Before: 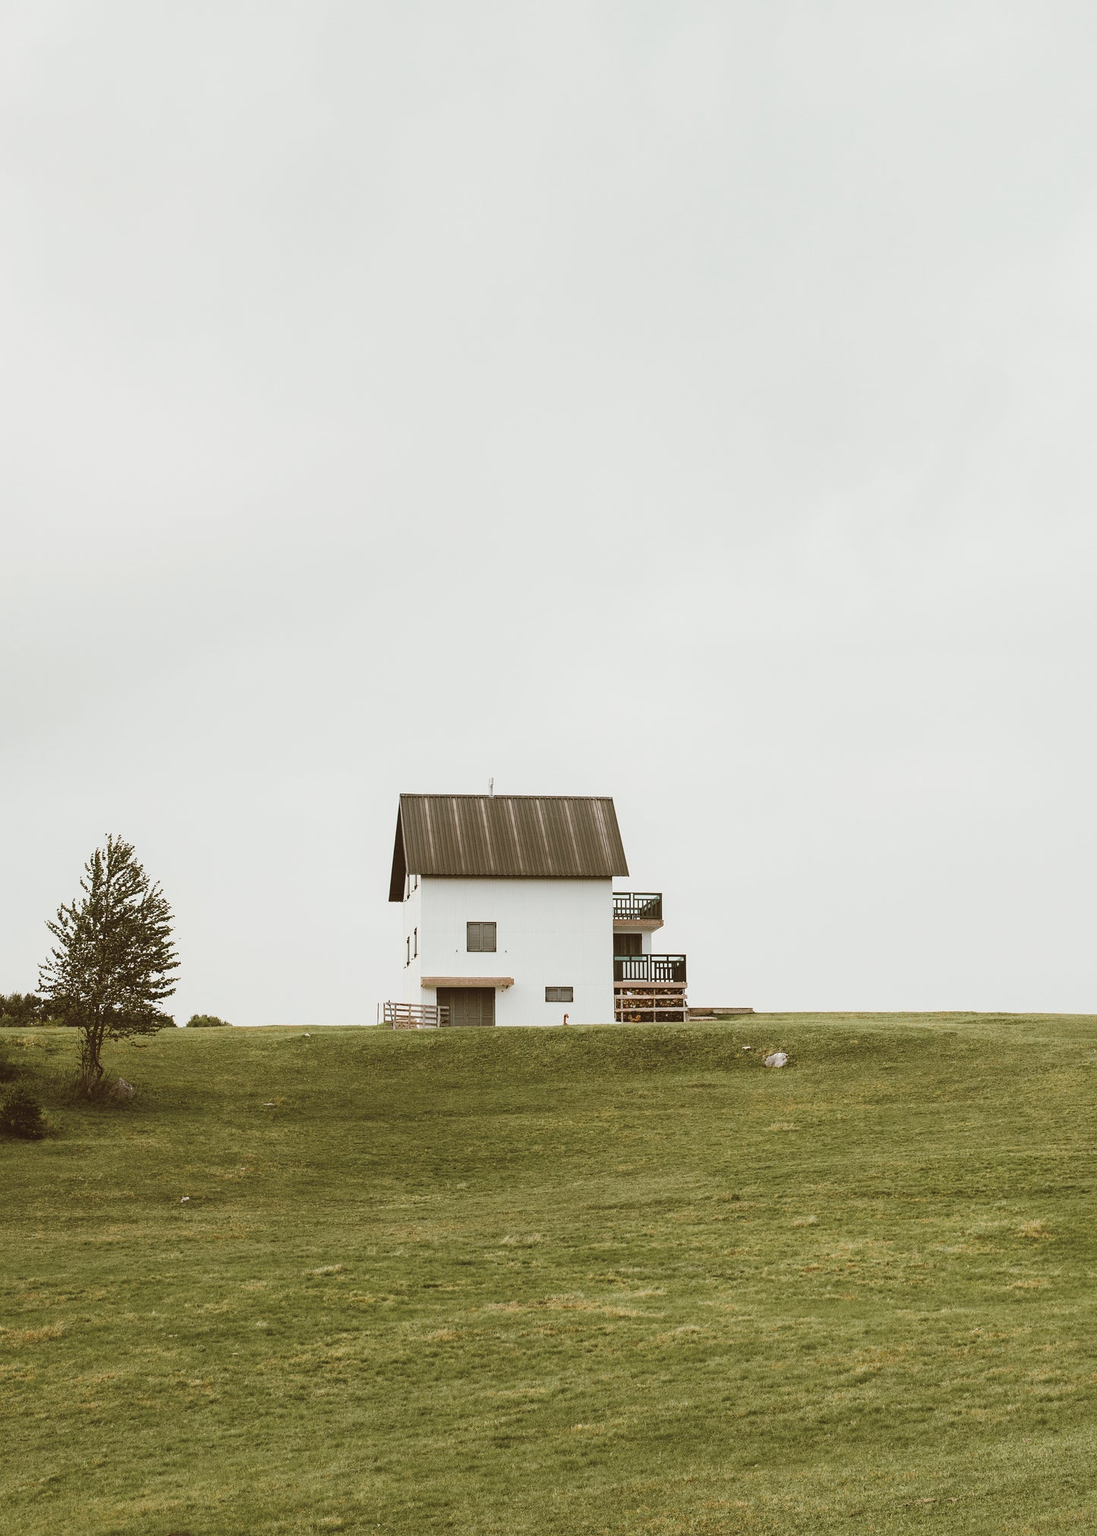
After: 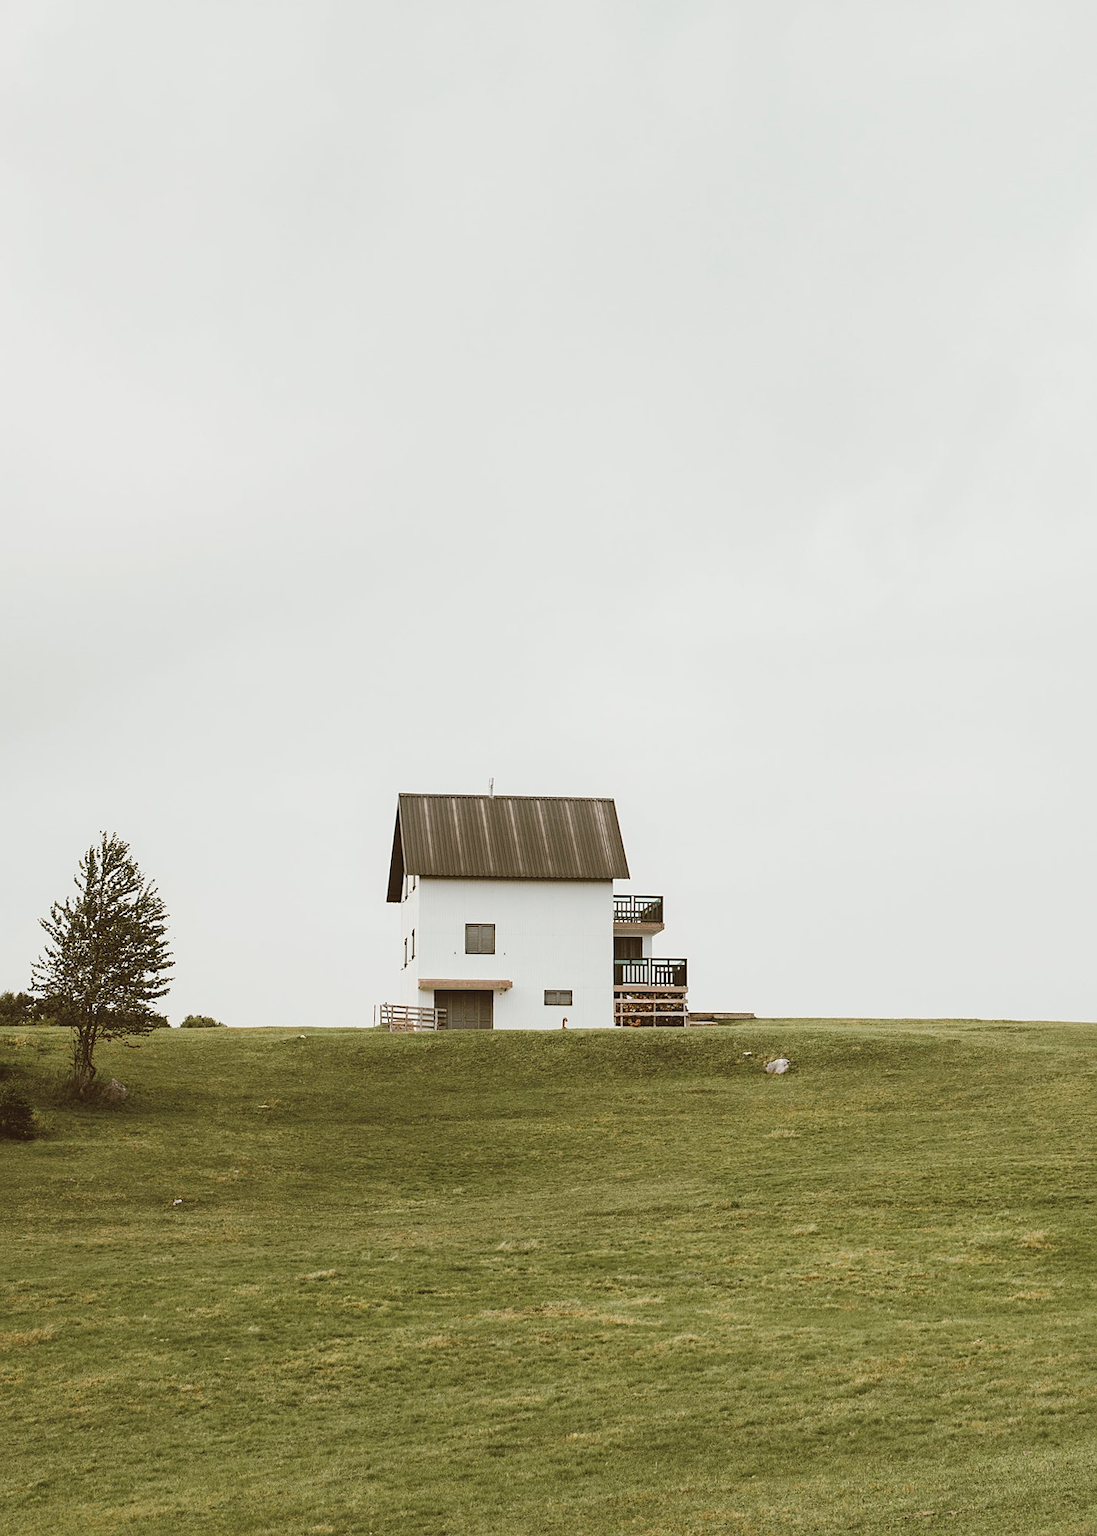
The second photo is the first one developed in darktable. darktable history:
sharpen: amount 0.2
crop and rotate: angle -0.5°
